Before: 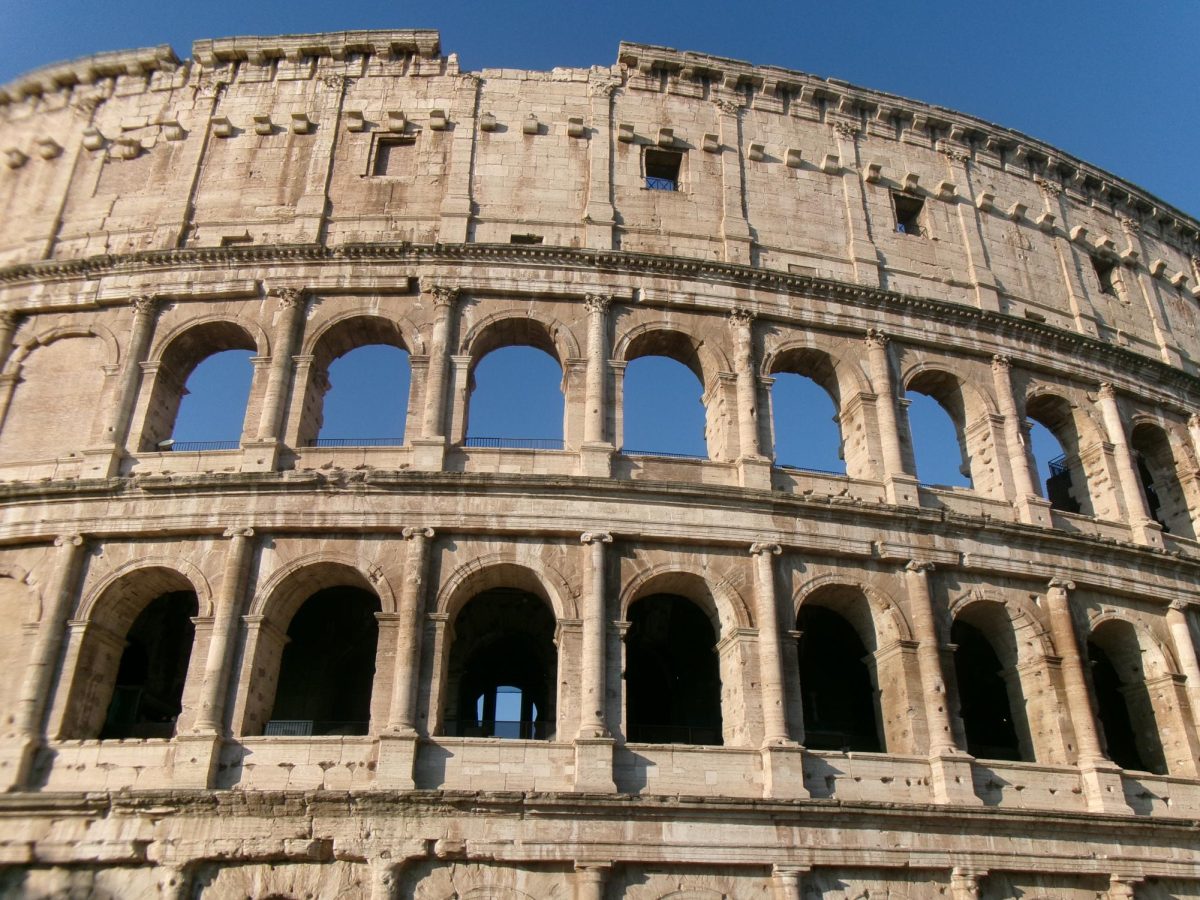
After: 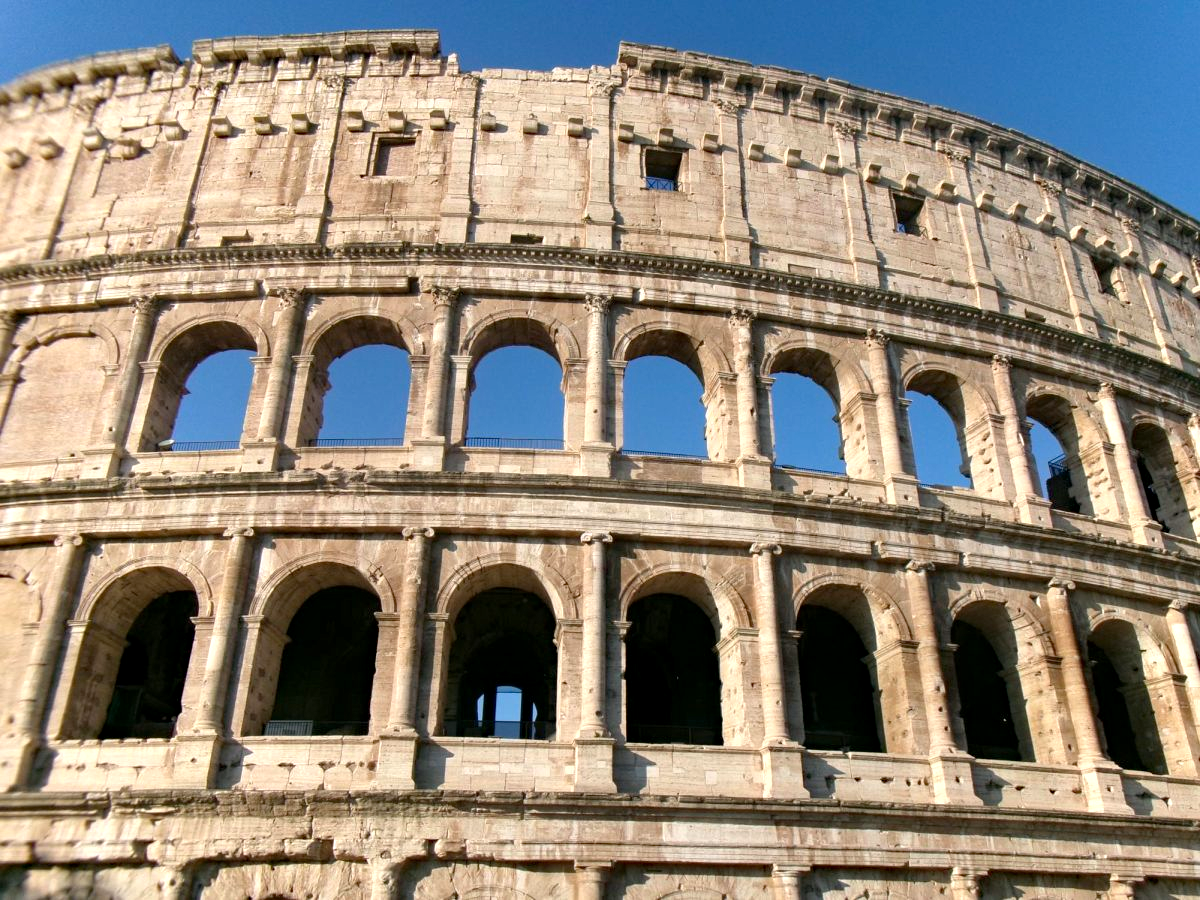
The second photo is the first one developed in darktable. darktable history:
haze removal: compatibility mode true, adaptive false
exposure: black level correction 0.001, exposure 0.5 EV, compensate exposure bias true, compensate highlight preservation false
